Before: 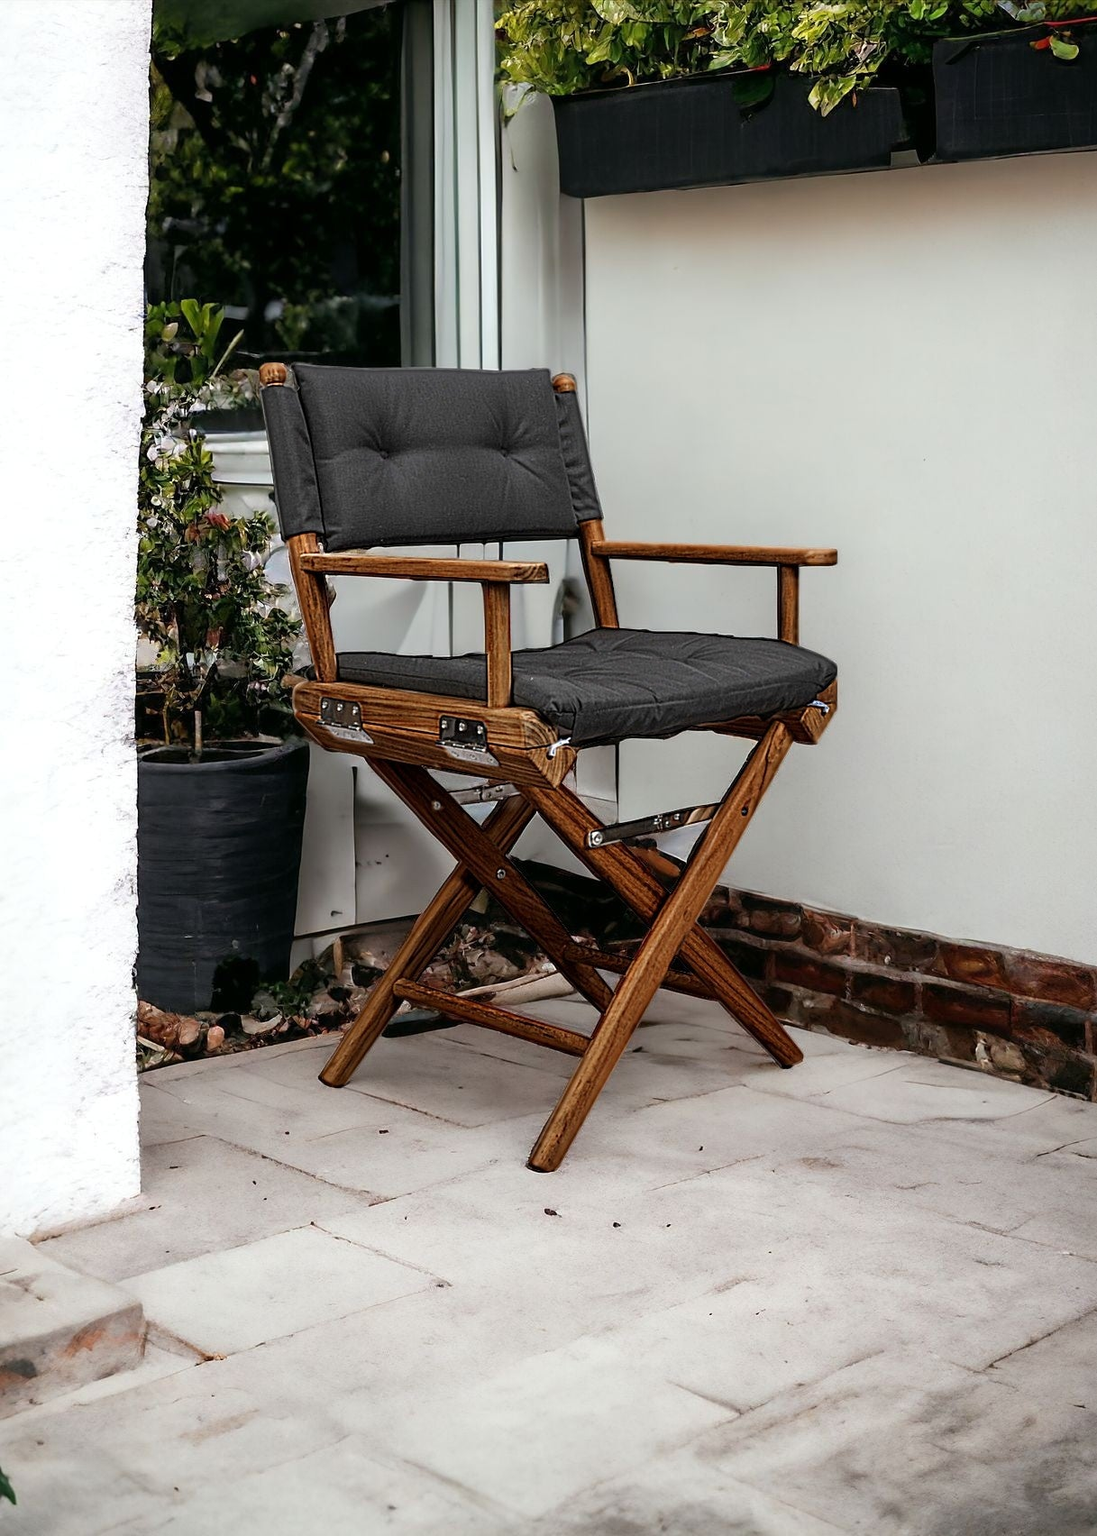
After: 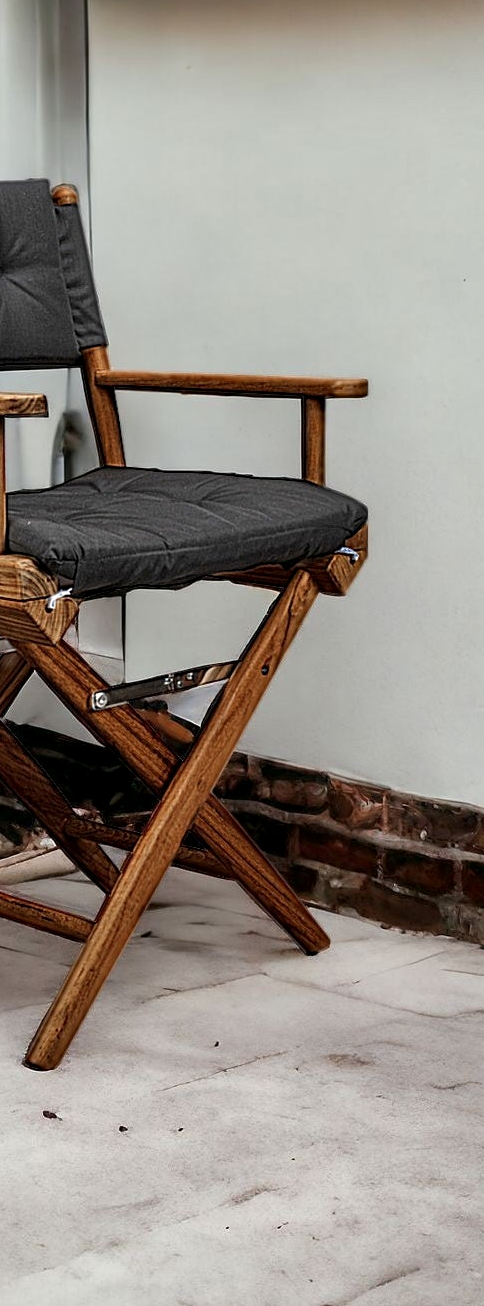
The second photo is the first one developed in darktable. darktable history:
shadows and highlights: shadows 24.78, highlights -48.2, highlights color adjustment 49.33%, soften with gaussian
local contrast: highlights 104%, shadows 102%, detail 119%, midtone range 0.2
crop: left 46.172%, top 13.536%, right 14.043%, bottom 9.807%
